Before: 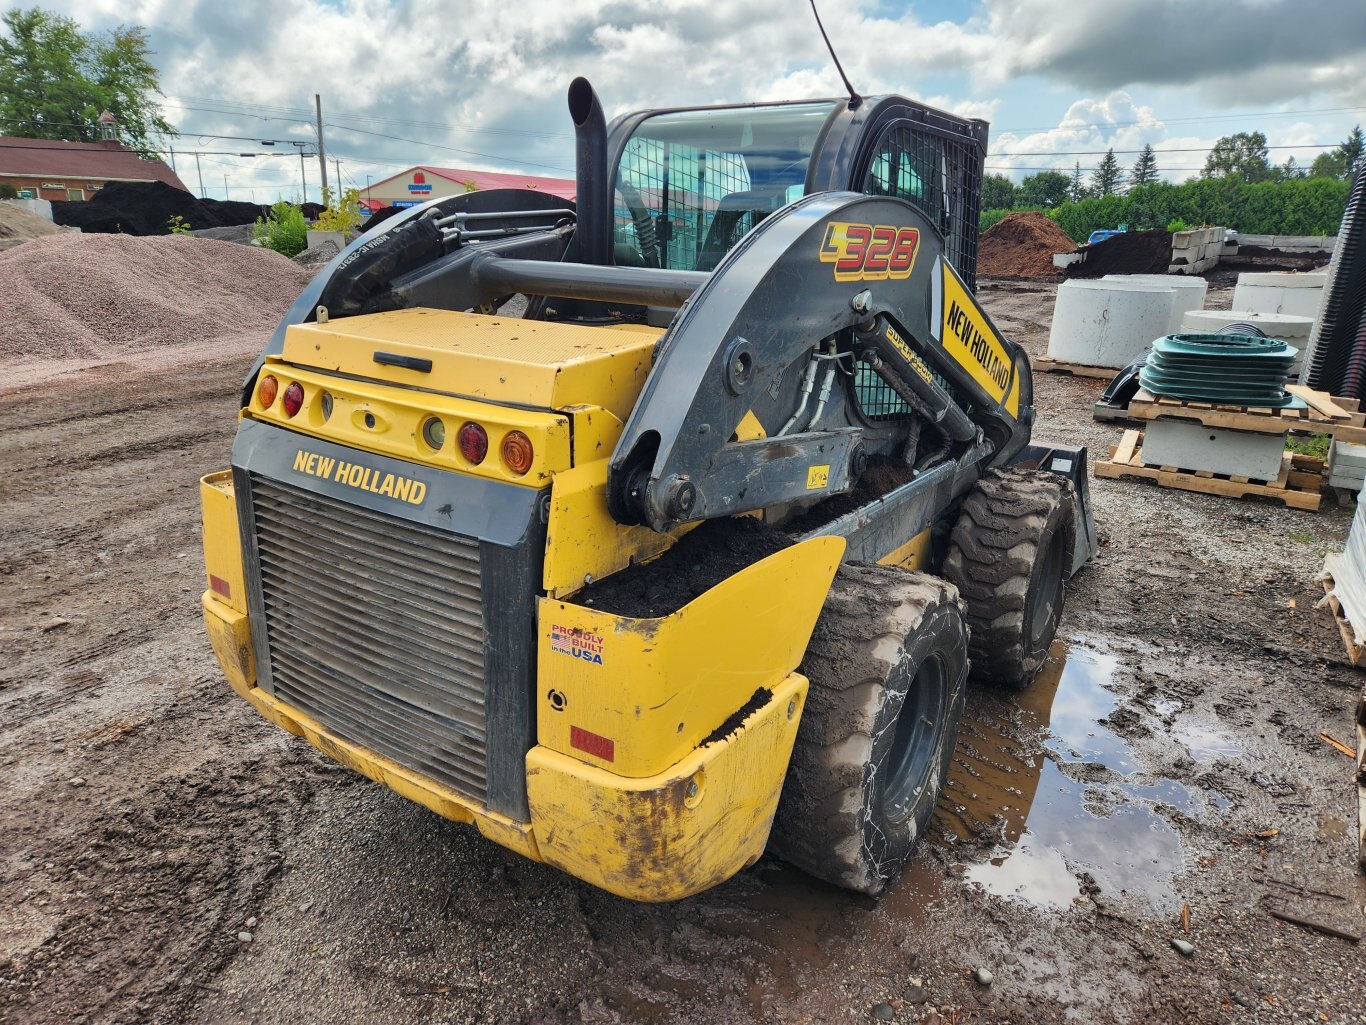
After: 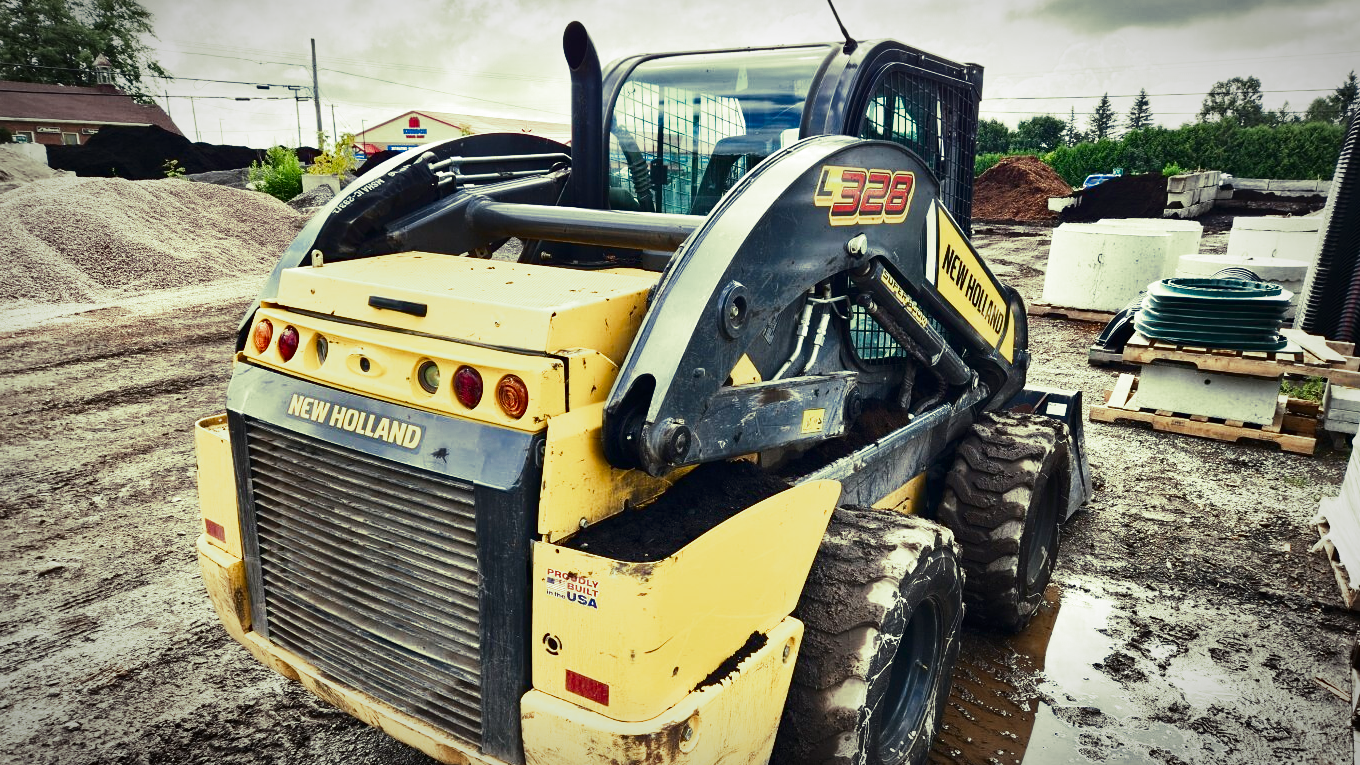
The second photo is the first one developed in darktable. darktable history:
exposure: exposure 0.15 EV, compensate highlight preservation false
crop: left 0.387%, top 5.469%, bottom 19.809%
vignetting: automatic ratio true
contrast brightness saturation: contrast 0.4, brightness 0.05, saturation 0.25
split-toning: shadows › hue 290.82°, shadows › saturation 0.34, highlights › saturation 0.38, balance 0, compress 50%
